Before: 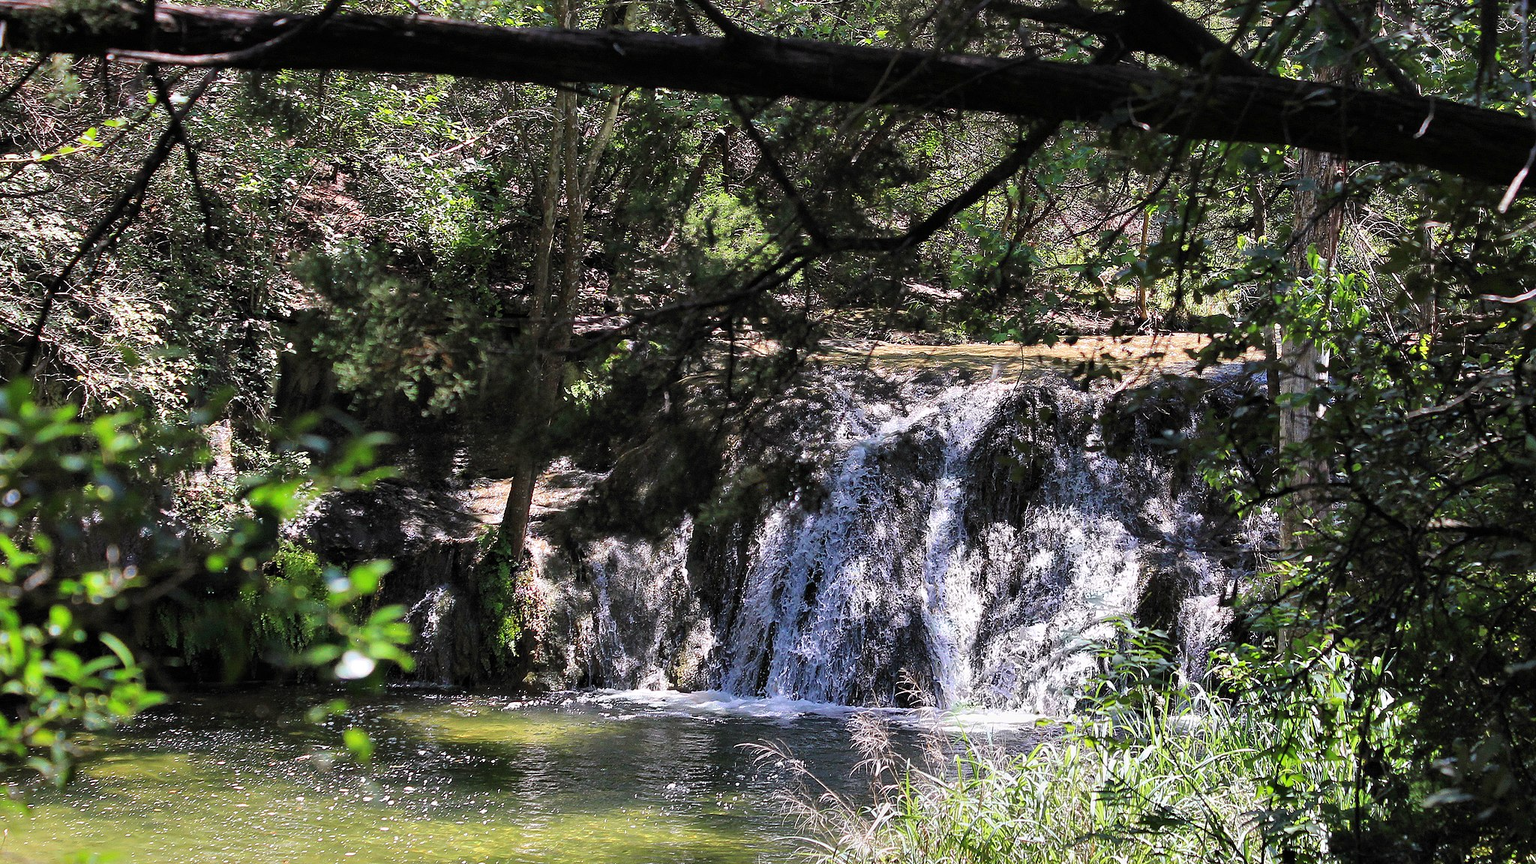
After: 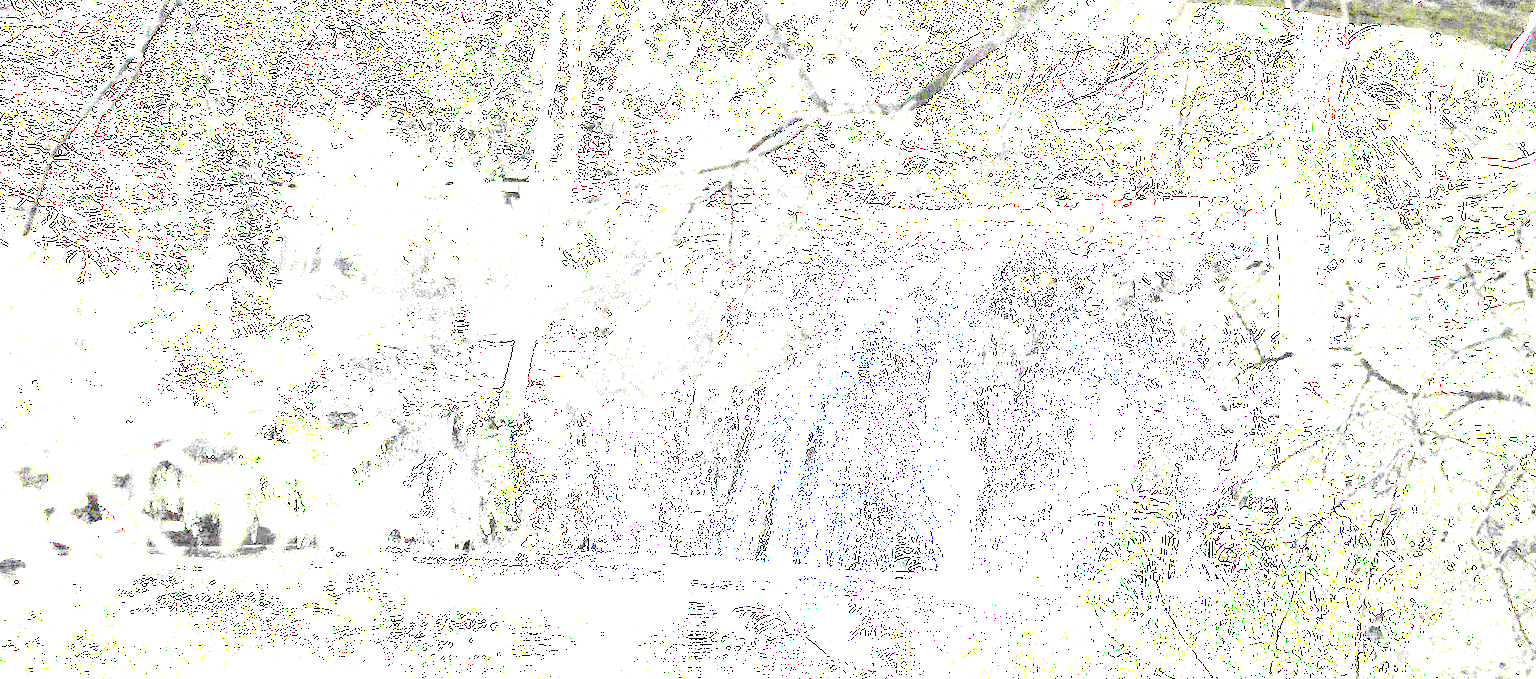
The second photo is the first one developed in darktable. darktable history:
crop and rotate: top 15.774%, bottom 5.506%
exposure: exposure 8 EV, compensate highlight preservation false
